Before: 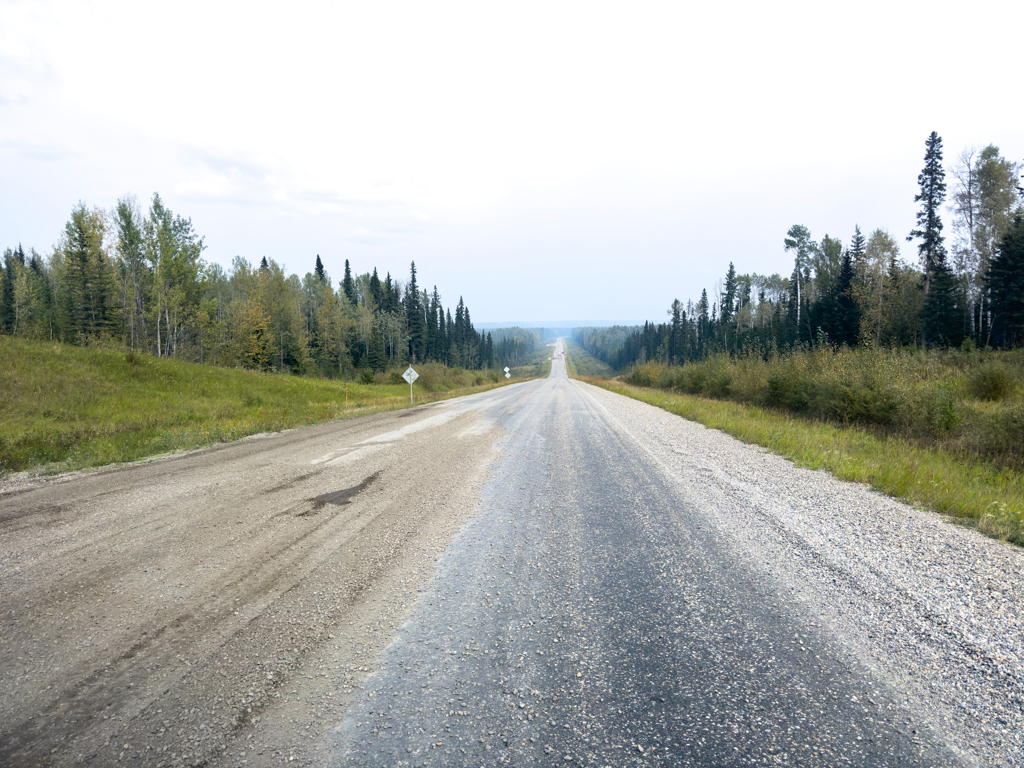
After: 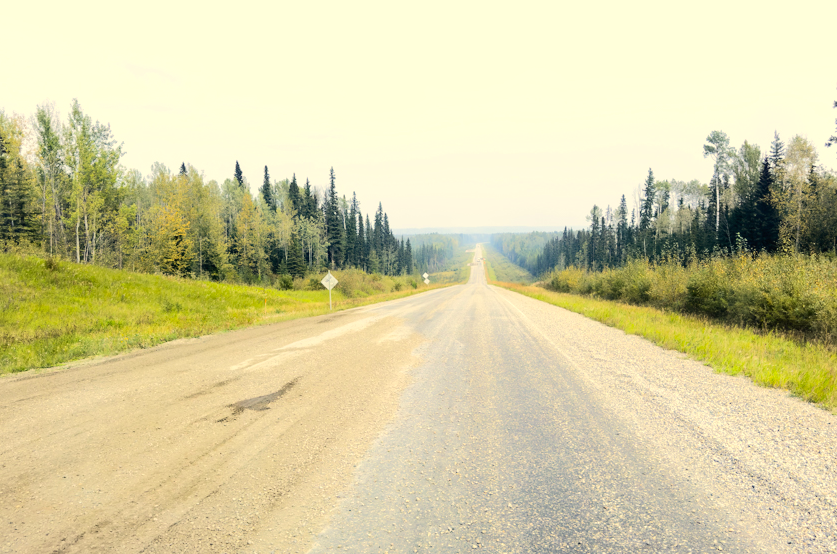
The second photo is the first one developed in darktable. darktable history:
crop: left 7.917%, top 12.31%, right 10.302%, bottom 15.48%
color correction: highlights a* 2.37, highlights b* 22.81
exposure: compensate highlight preservation false
tone equalizer: -7 EV 0.142 EV, -6 EV 0.609 EV, -5 EV 1.12 EV, -4 EV 1.34 EV, -3 EV 1.18 EV, -2 EV 0.6 EV, -1 EV 0.168 EV, edges refinement/feathering 500, mask exposure compensation -1.57 EV, preserve details no
